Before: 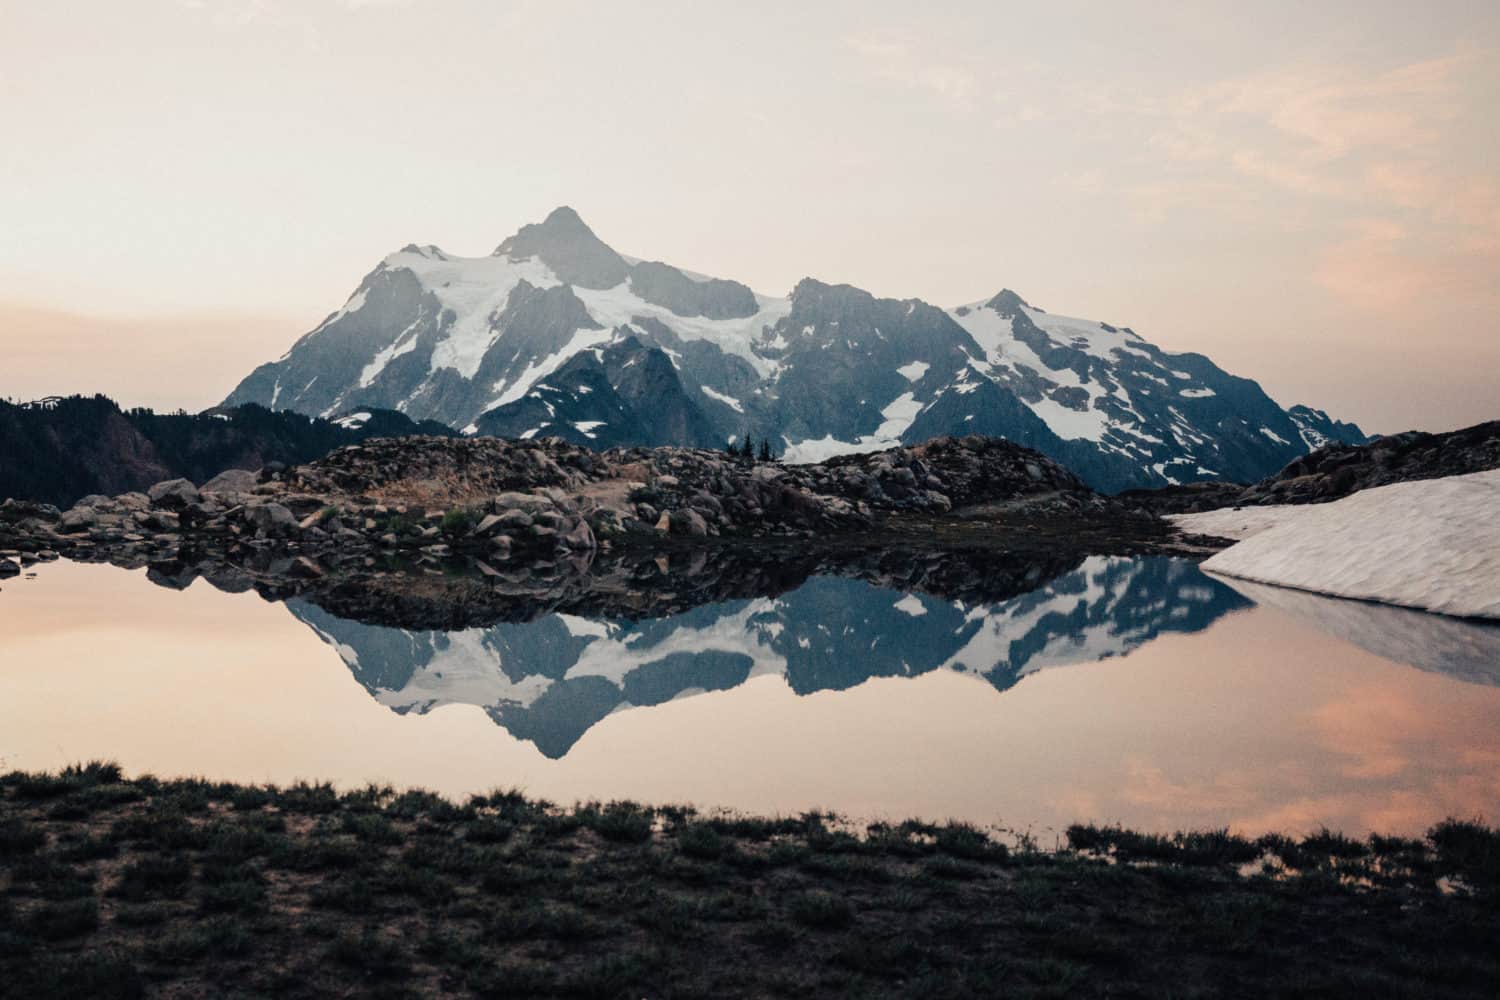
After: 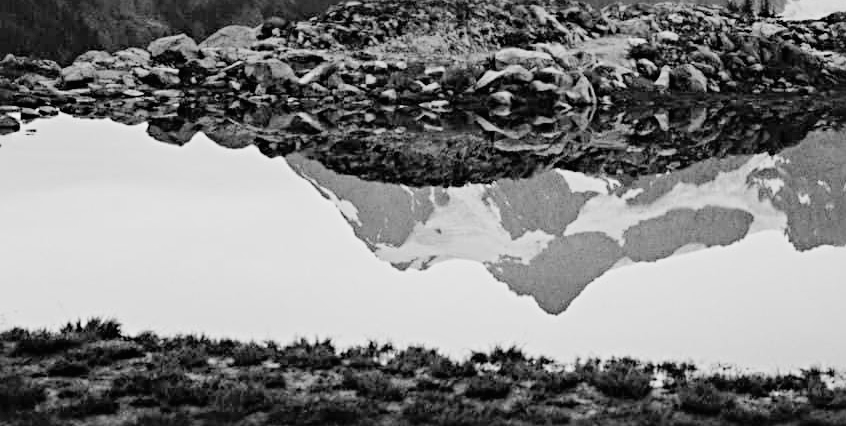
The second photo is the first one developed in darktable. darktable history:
exposure: exposure 1.137 EV, compensate highlight preservation false
white balance: red 0.925, blue 1.046
contrast brightness saturation: contrast 0.2, brightness 0.16, saturation 0.22
crop: top 44.483%, right 43.593%, bottom 12.892%
sharpen: radius 4.883
shadows and highlights: on, module defaults
monochrome: on, module defaults
filmic rgb: black relative exposure -6.98 EV, white relative exposure 5.63 EV, hardness 2.86
